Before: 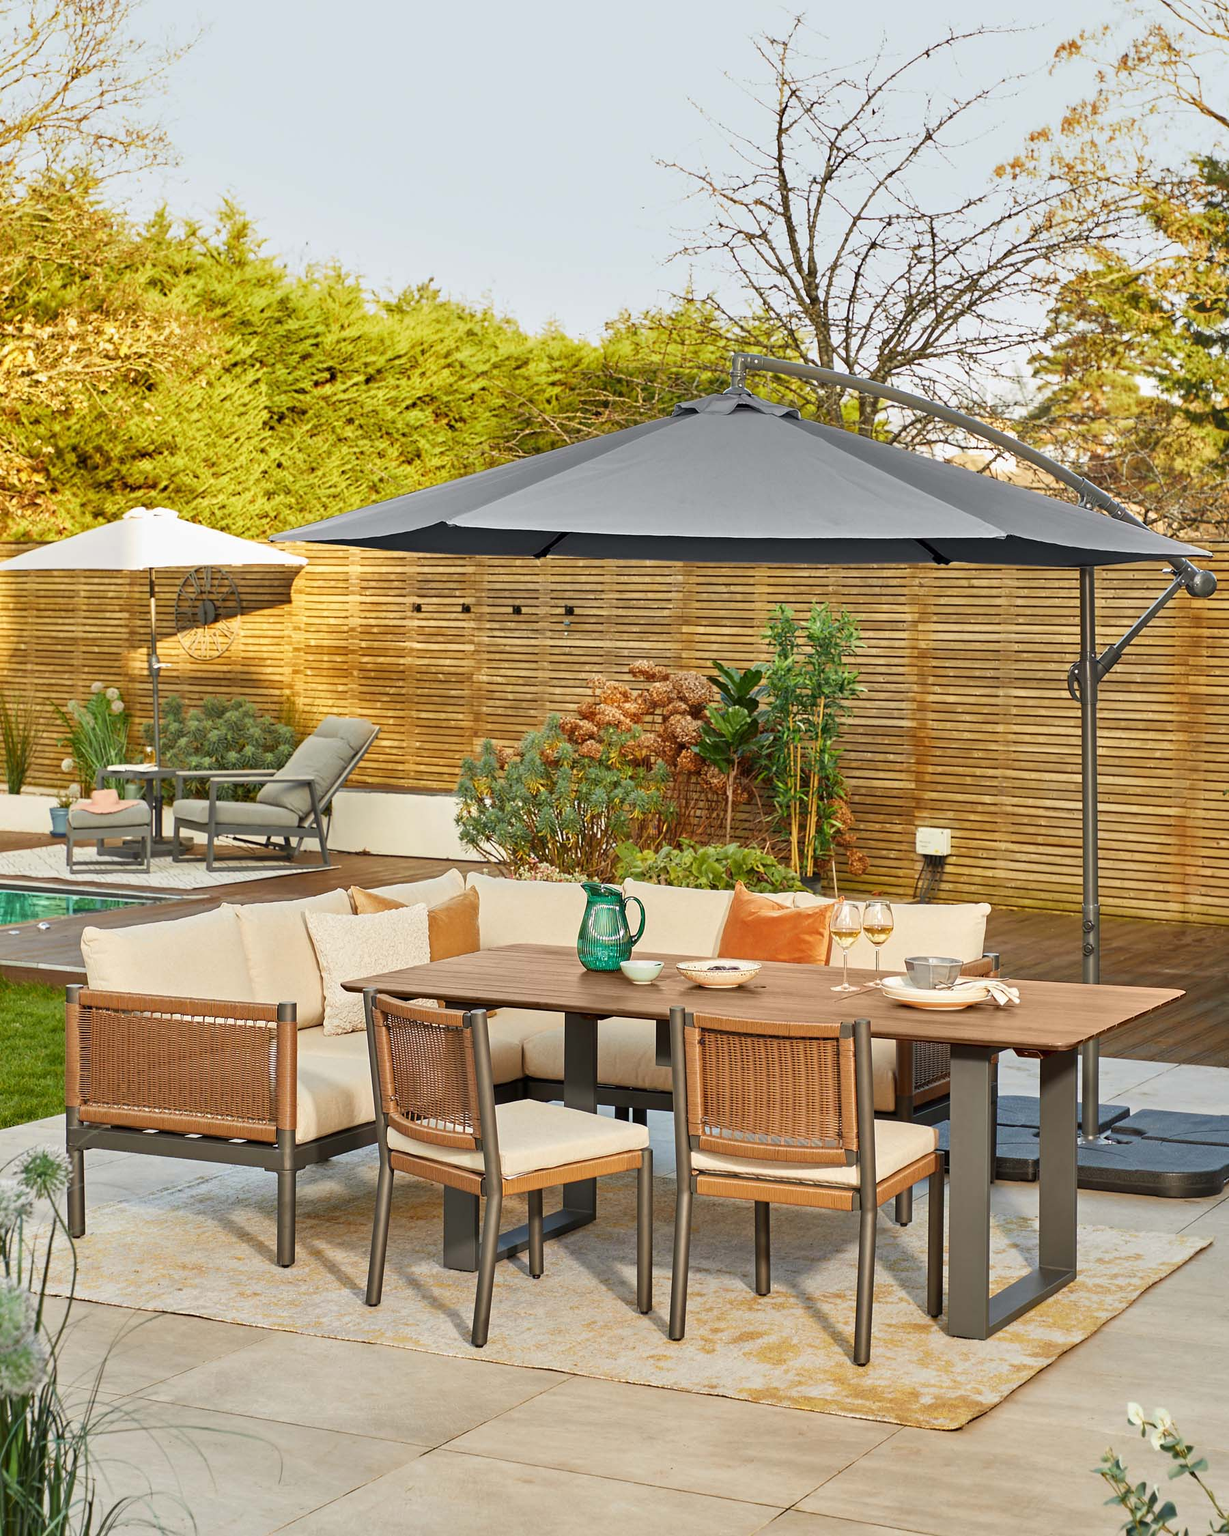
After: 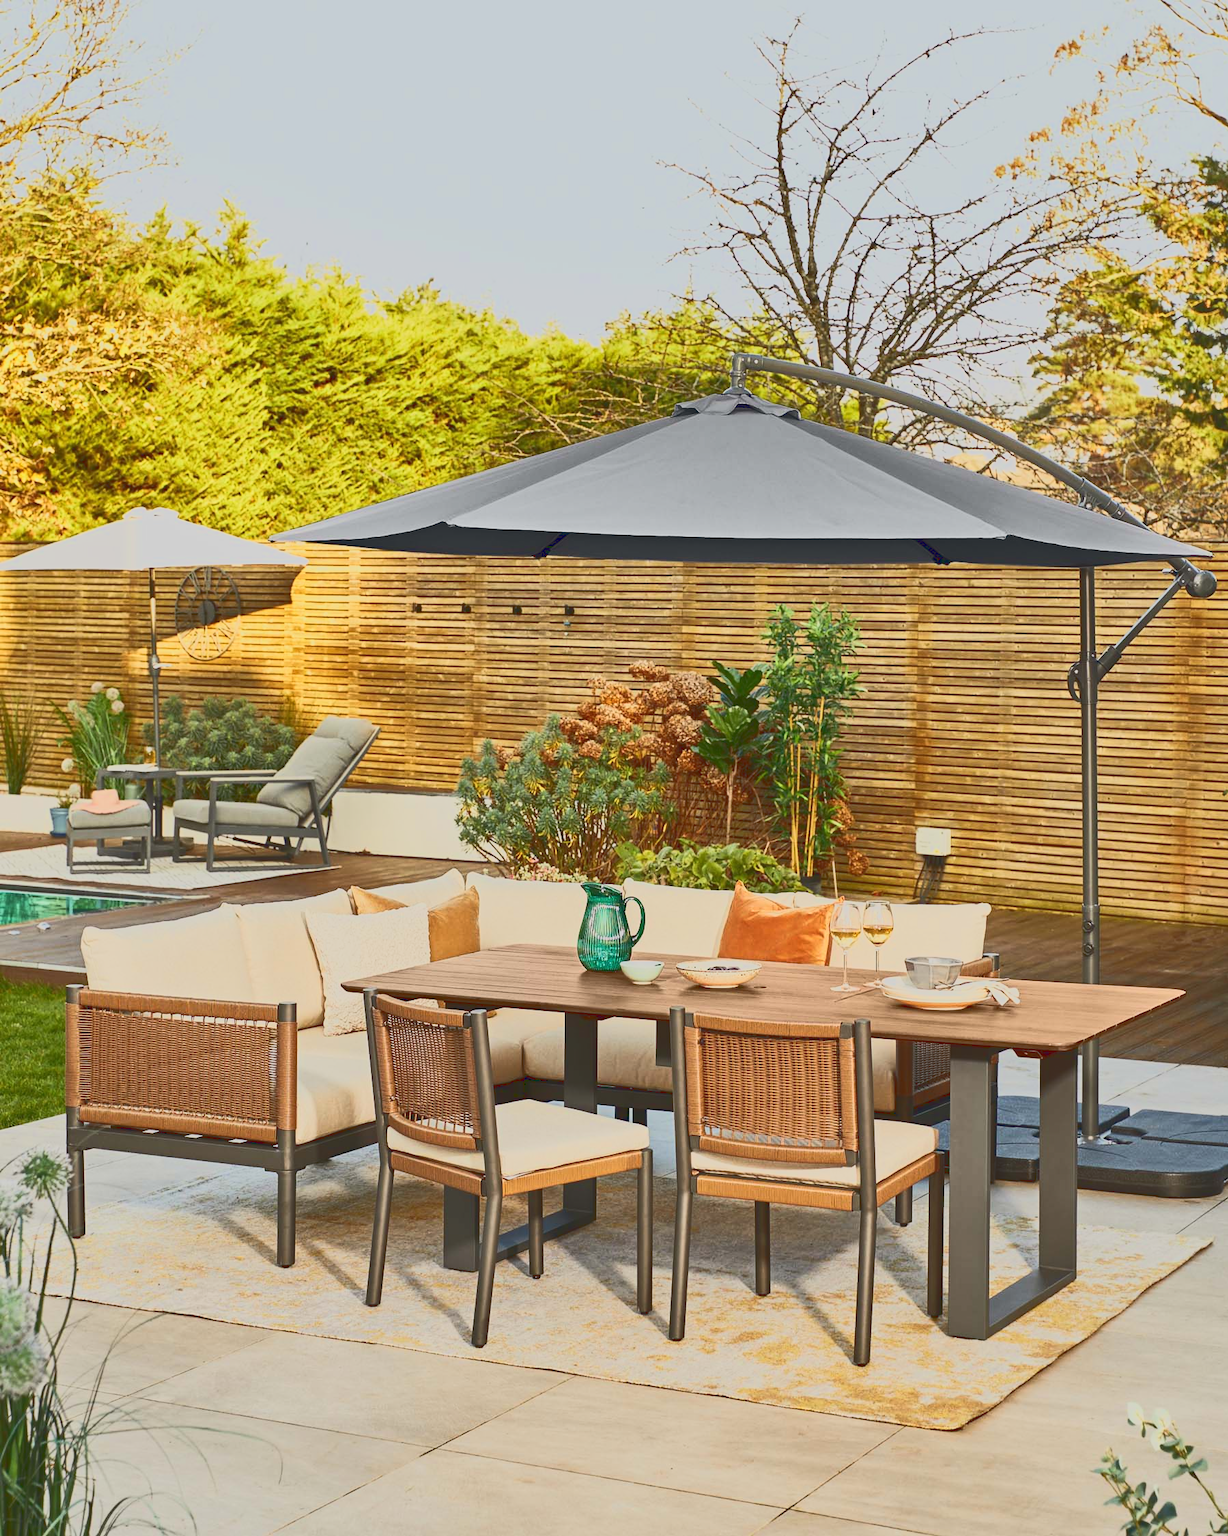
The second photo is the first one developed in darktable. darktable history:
rotate and perspective: automatic cropping original format, crop left 0, crop top 0
tone curve: curves: ch0 [(0, 0.148) (0.191, 0.225) (0.39, 0.373) (0.669, 0.716) (0.847, 0.818) (1, 0.839)]
